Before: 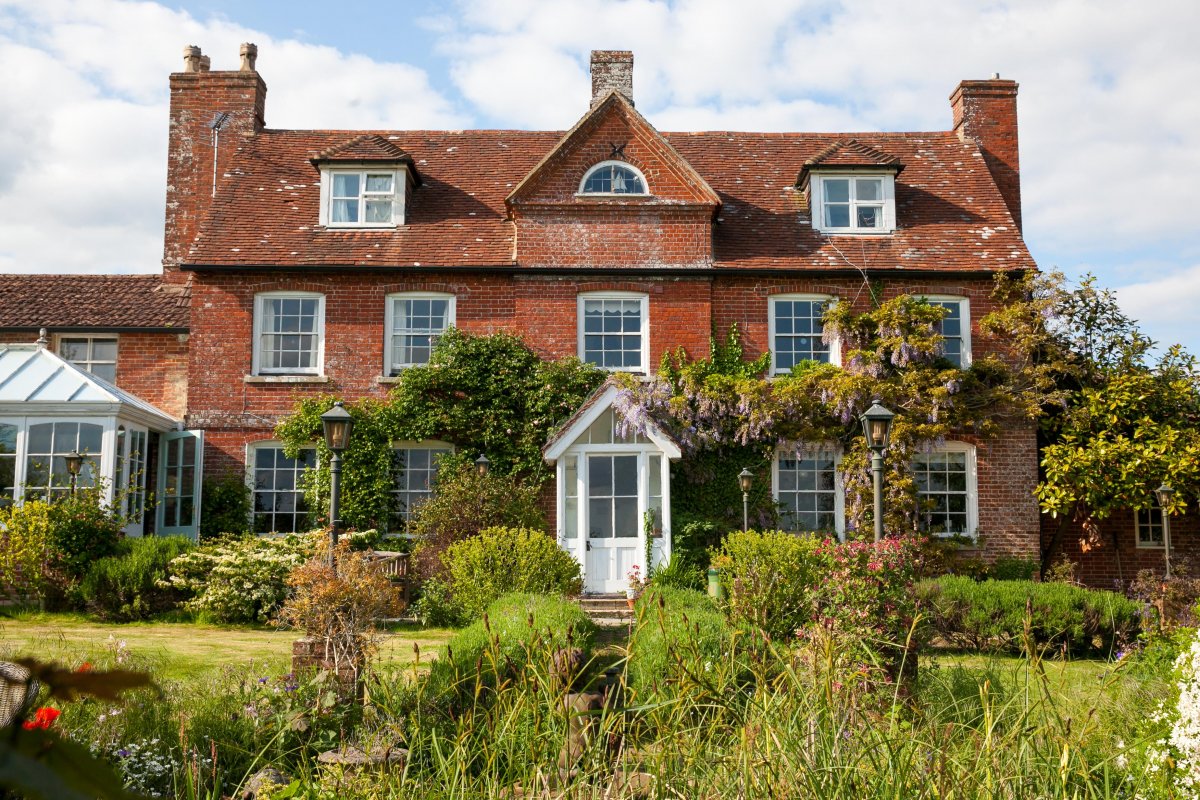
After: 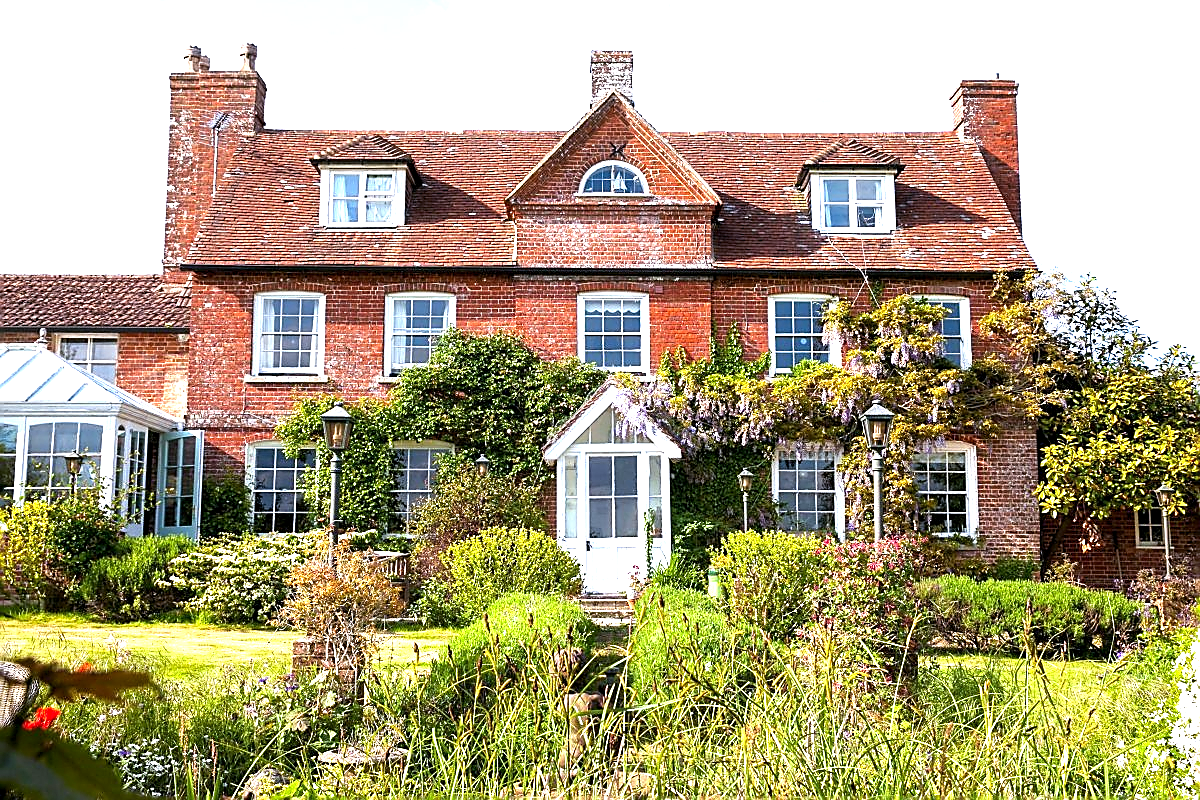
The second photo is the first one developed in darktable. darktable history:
exposure: black level correction 0.001, exposure 1.3 EV, compensate highlight preservation false
sharpen: radius 1.4, amount 1.25, threshold 0.7
color balance: gamma [0.9, 0.988, 0.975, 1.025], gain [1.05, 1, 1, 1]
white balance: red 0.967, blue 1.119, emerald 0.756
